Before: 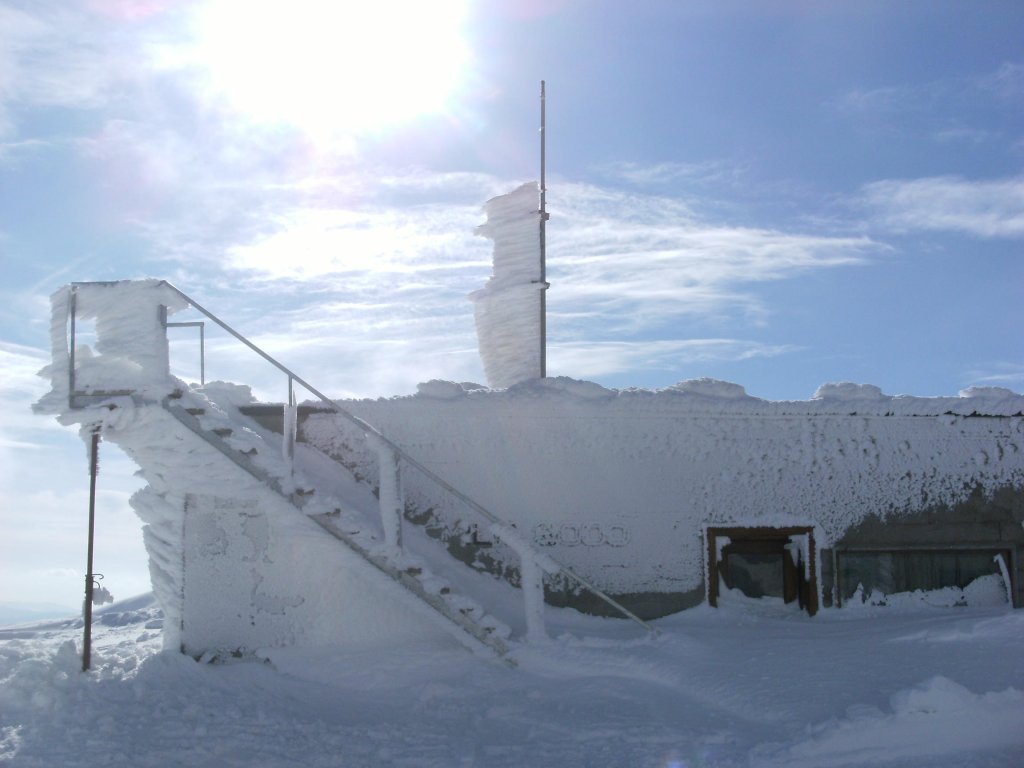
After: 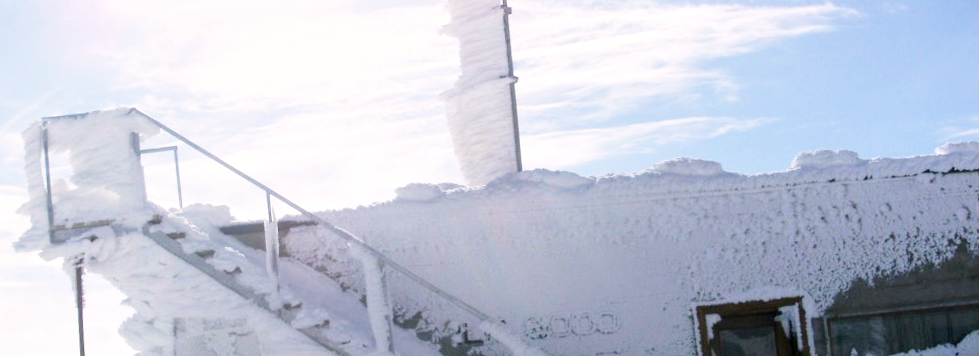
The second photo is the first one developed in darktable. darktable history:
color correction: highlights a* 3.22, highlights b* 1.93, saturation 1.19
tone equalizer: on, module defaults
crop and rotate: top 23.043%, bottom 23.437%
color balance rgb: global vibrance -1%, saturation formula JzAzBz (2021)
base curve: curves: ch0 [(0, 0) (0.005, 0.002) (0.15, 0.3) (0.4, 0.7) (0.75, 0.95) (1, 1)], preserve colors none
rotate and perspective: rotation -5°, crop left 0.05, crop right 0.952, crop top 0.11, crop bottom 0.89
local contrast: highlights 100%, shadows 100%, detail 120%, midtone range 0.2
